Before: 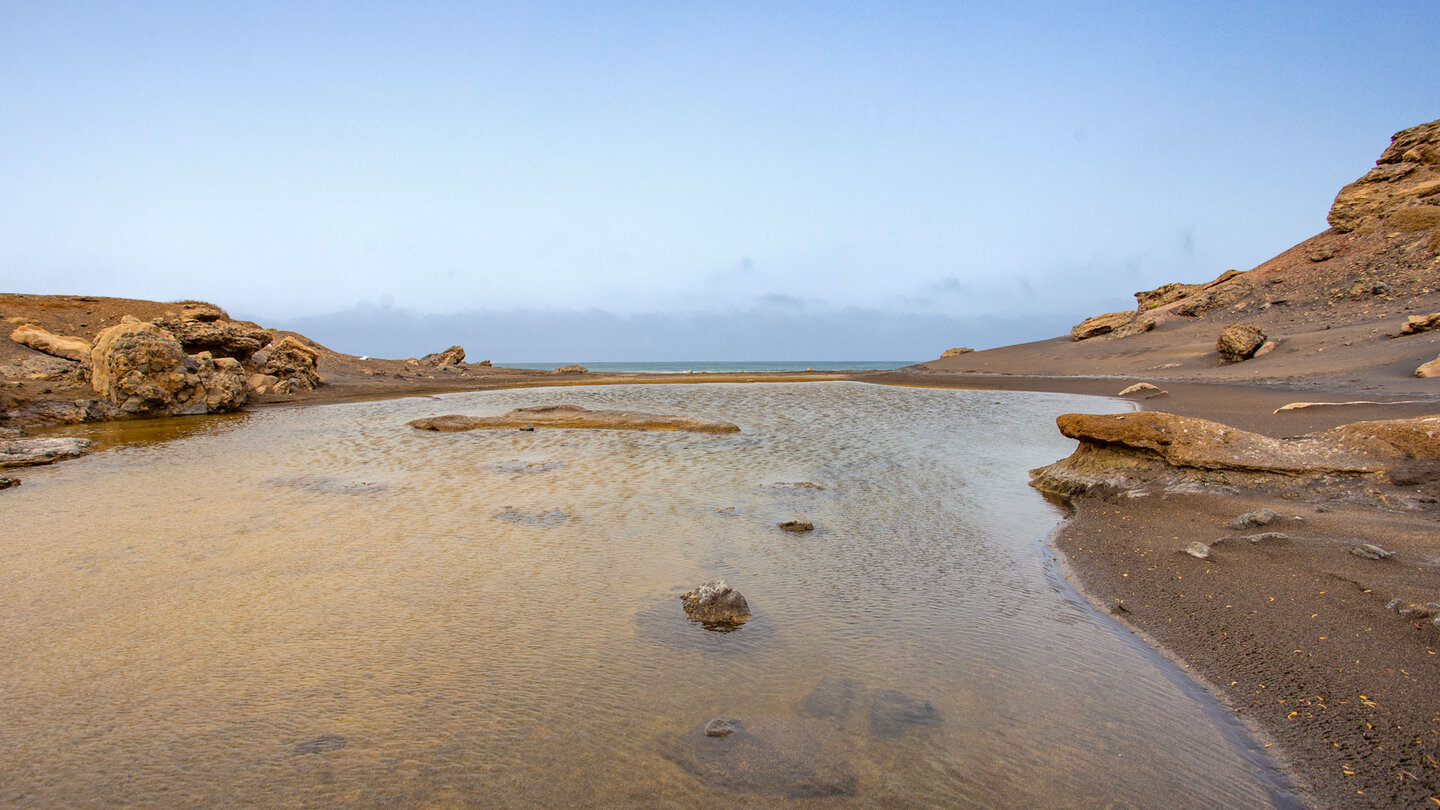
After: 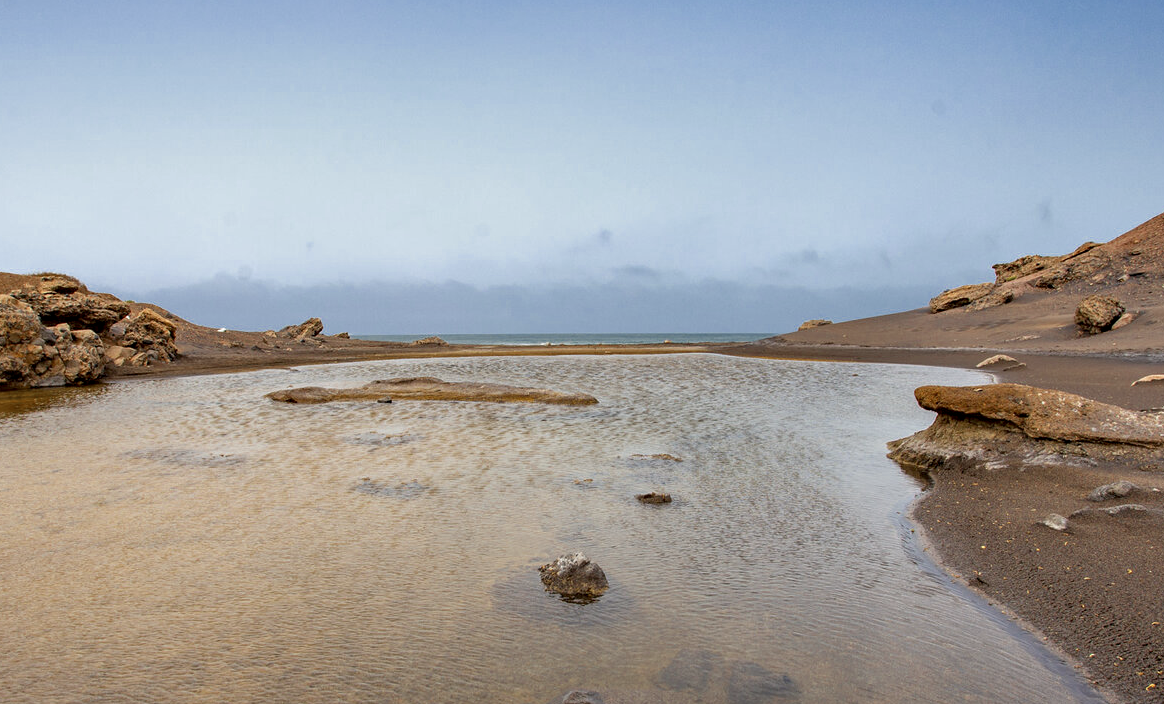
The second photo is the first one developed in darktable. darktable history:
color zones: curves: ch0 [(0, 0.5) (0.125, 0.4) (0.25, 0.5) (0.375, 0.4) (0.5, 0.4) (0.625, 0.35) (0.75, 0.35) (0.875, 0.5)]; ch1 [(0, 0.35) (0.125, 0.45) (0.25, 0.35) (0.375, 0.35) (0.5, 0.35) (0.625, 0.35) (0.75, 0.45) (0.875, 0.35)]; ch2 [(0, 0.6) (0.125, 0.5) (0.25, 0.5) (0.375, 0.6) (0.5, 0.6) (0.625, 0.5) (0.75, 0.5) (0.875, 0.5)]
crop: left 9.929%, top 3.475%, right 9.188%, bottom 9.529%
contrast equalizer: octaves 7, y [[0.6 ×6], [0.55 ×6], [0 ×6], [0 ×6], [0 ×6]], mix 0.3
